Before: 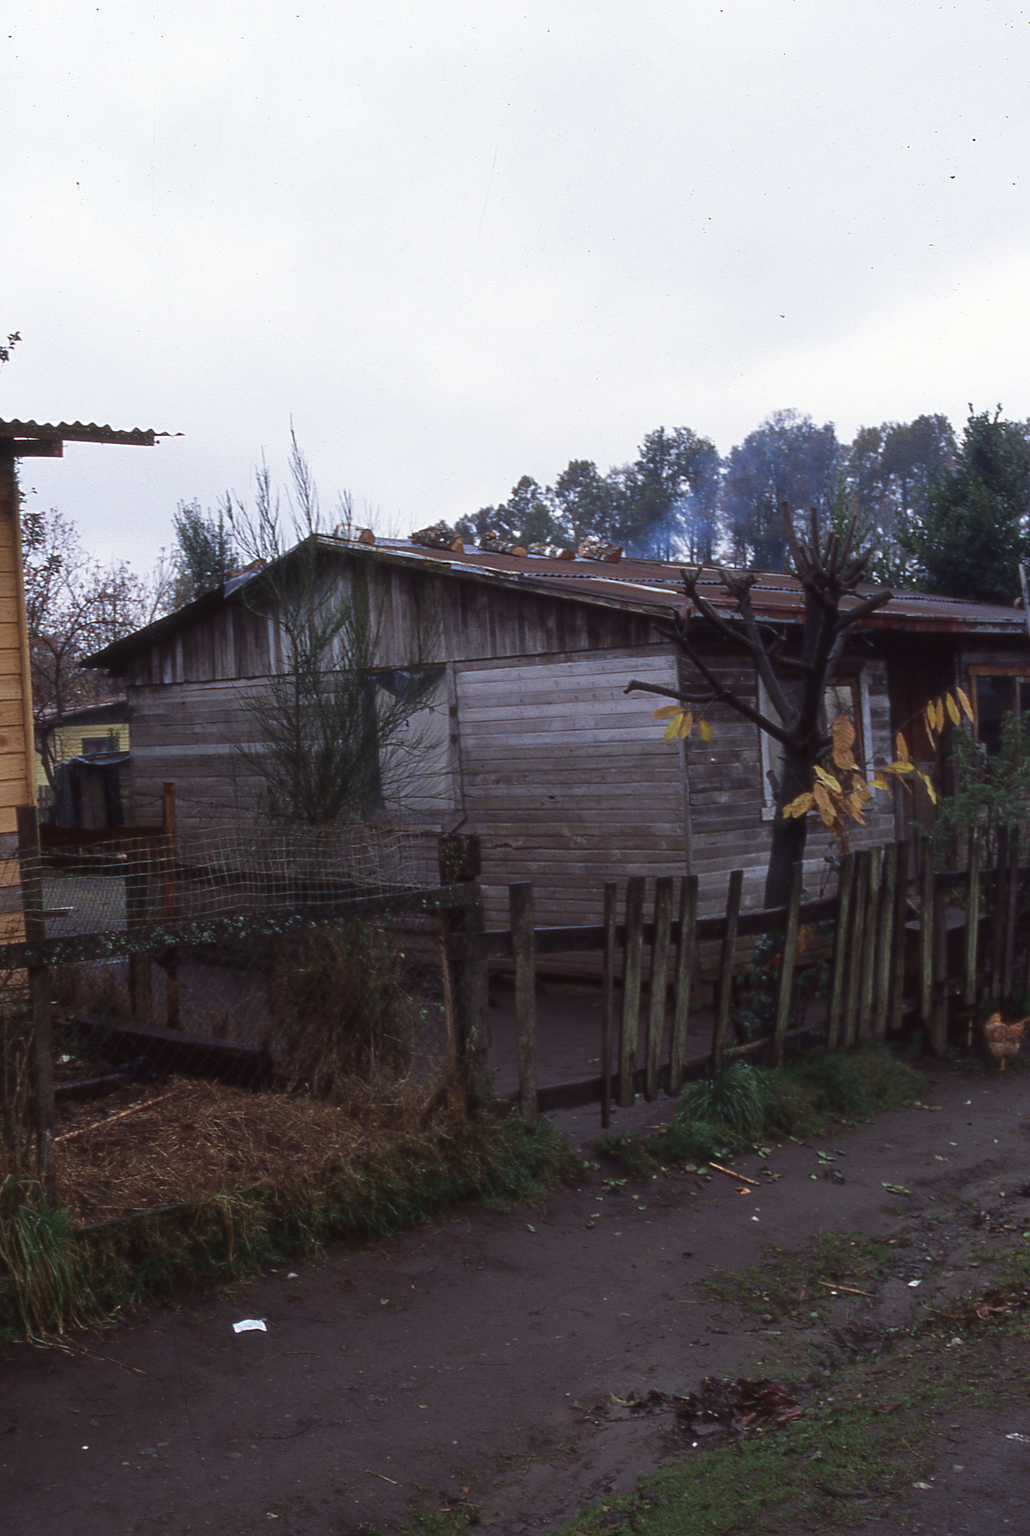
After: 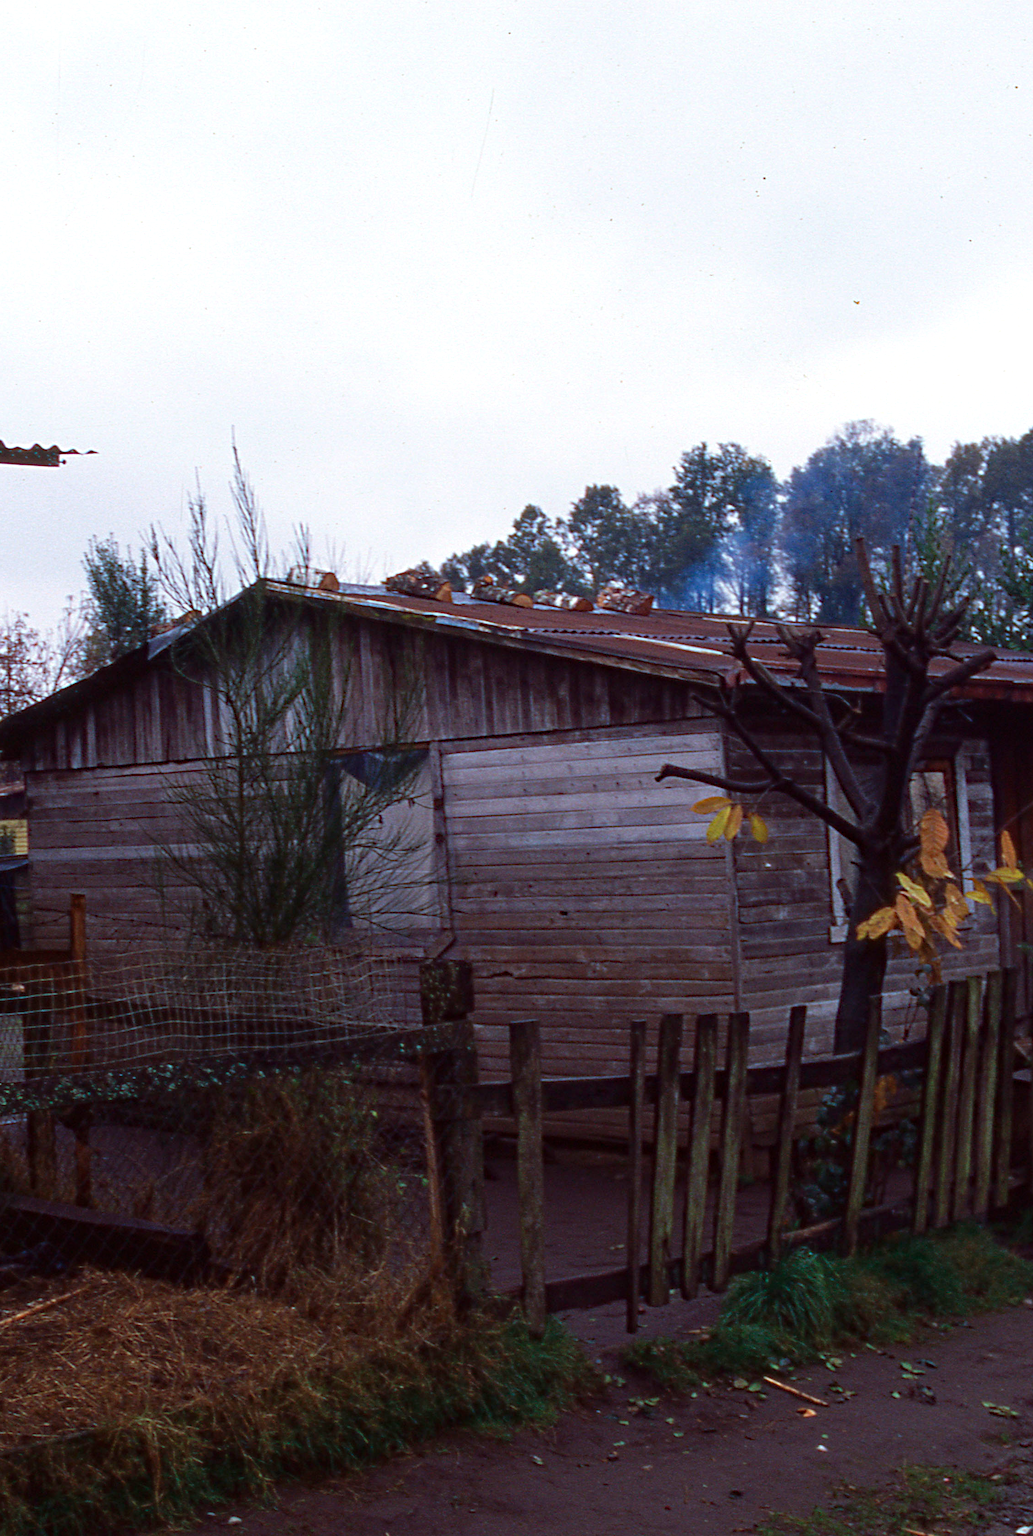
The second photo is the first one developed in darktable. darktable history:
haze removal: strength 0.431, adaptive false
exposure: exposure 0.13 EV, compensate exposure bias true, compensate highlight preservation false
crop and rotate: left 10.468%, top 5.115%, right 10.452%, bottom 16.103%
